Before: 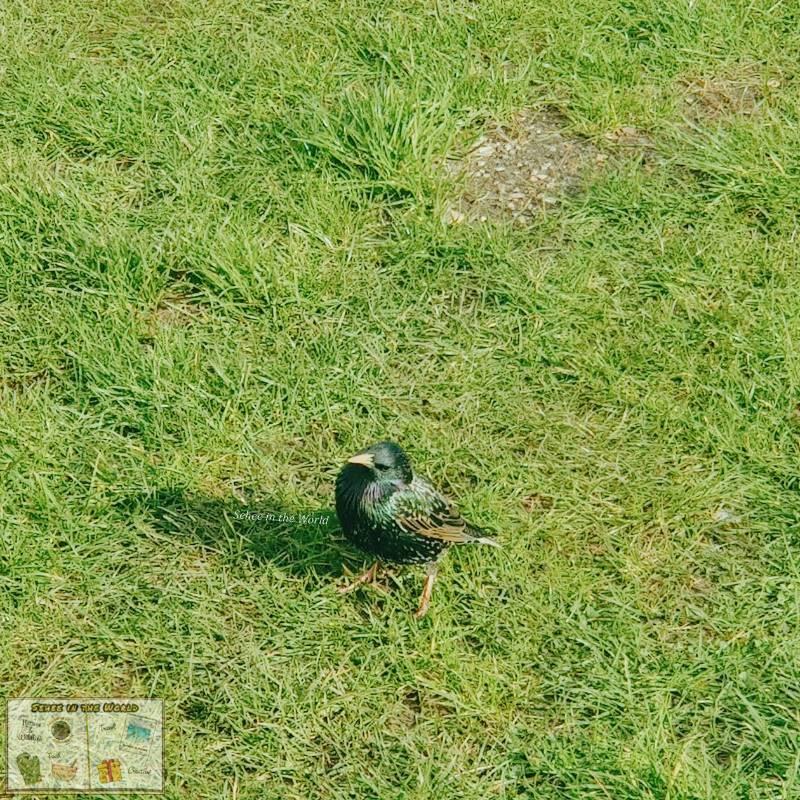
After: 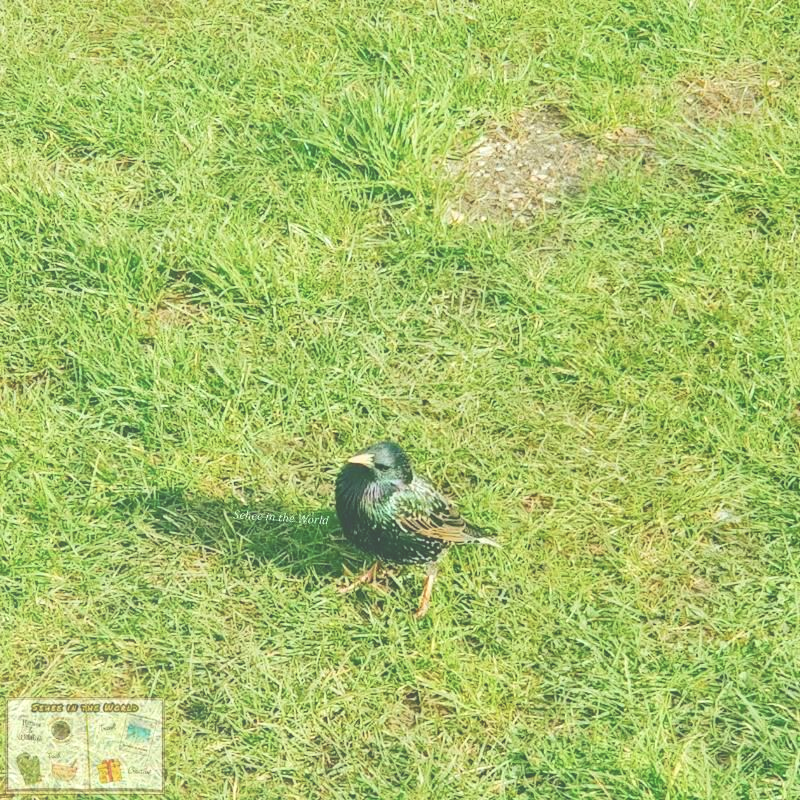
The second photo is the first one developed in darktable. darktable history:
shadows and highlights: shadows 52.34, highlights -28.23, soften with gaussian
bloom: size 38%, threshold 95%, strength 30%
tone equalizer: -8 EV -0.417 EV, -7 EV -0.389 EV, -6 EV -0.333 EV, -5 EV -0.222 EV, -3 EV 0.222 EV, -2 EV 0.333 EV, -1 EV 0.389 EV, +0 EV 0.417 EV, edges refinement/feathering 500, mask exposure compensation -1.57 EV, preserve details no
